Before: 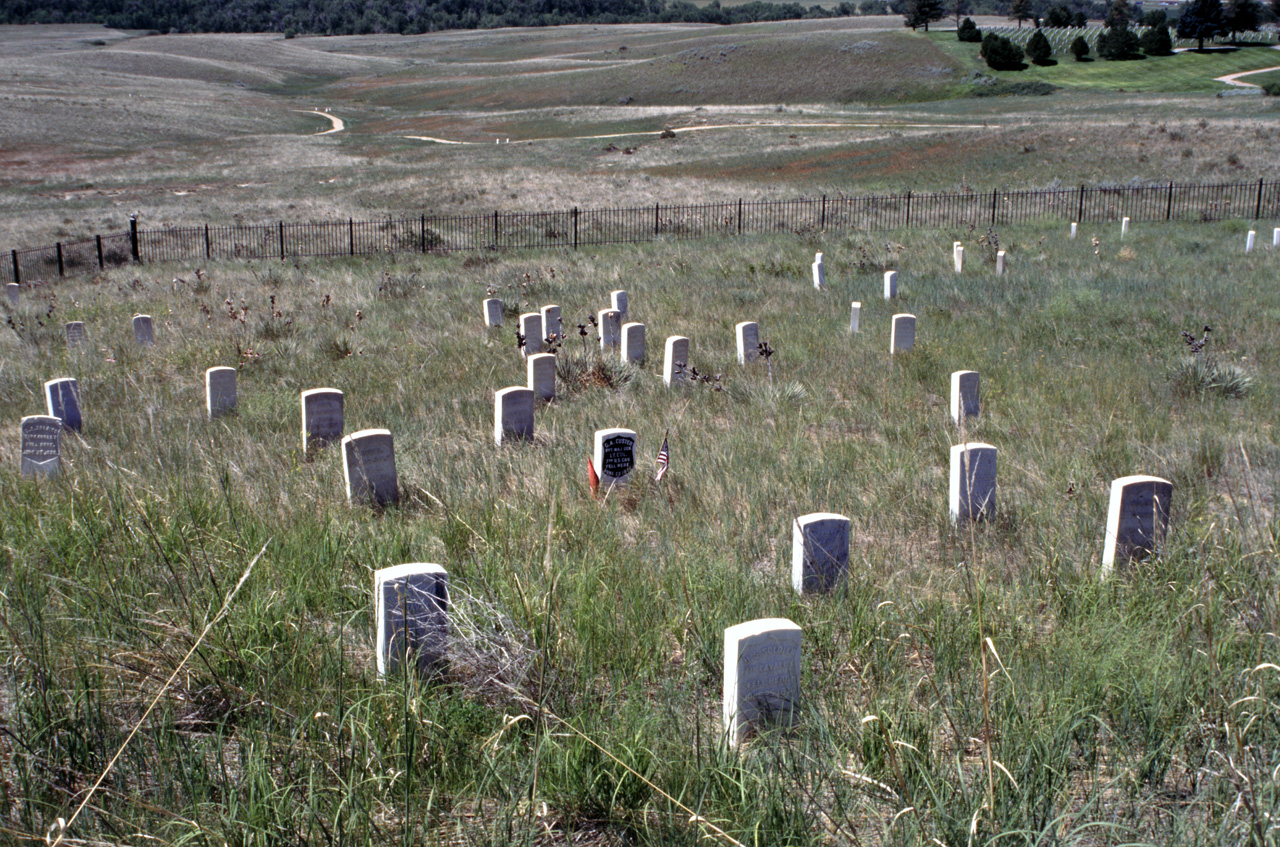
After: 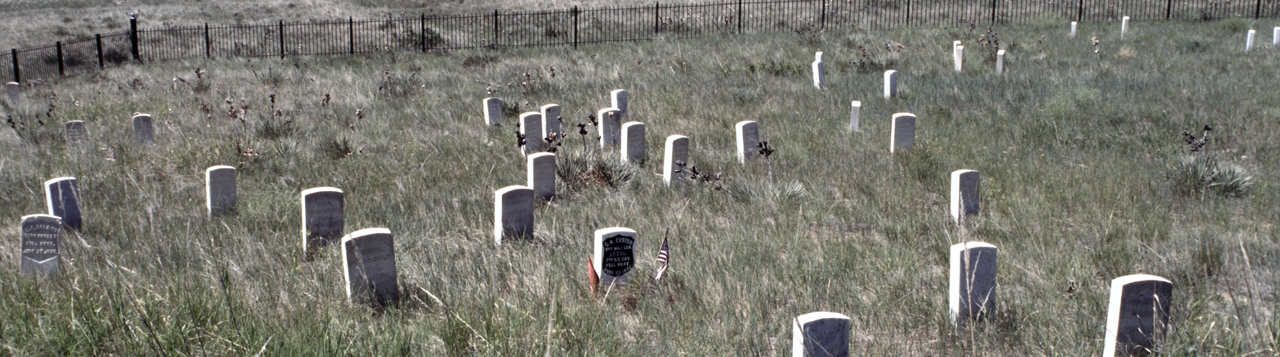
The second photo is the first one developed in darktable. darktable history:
contrast brightness saturation: contrast 0.105, saturation -0.372
crop and rotate: top 23.753%, bottom 34.018%
